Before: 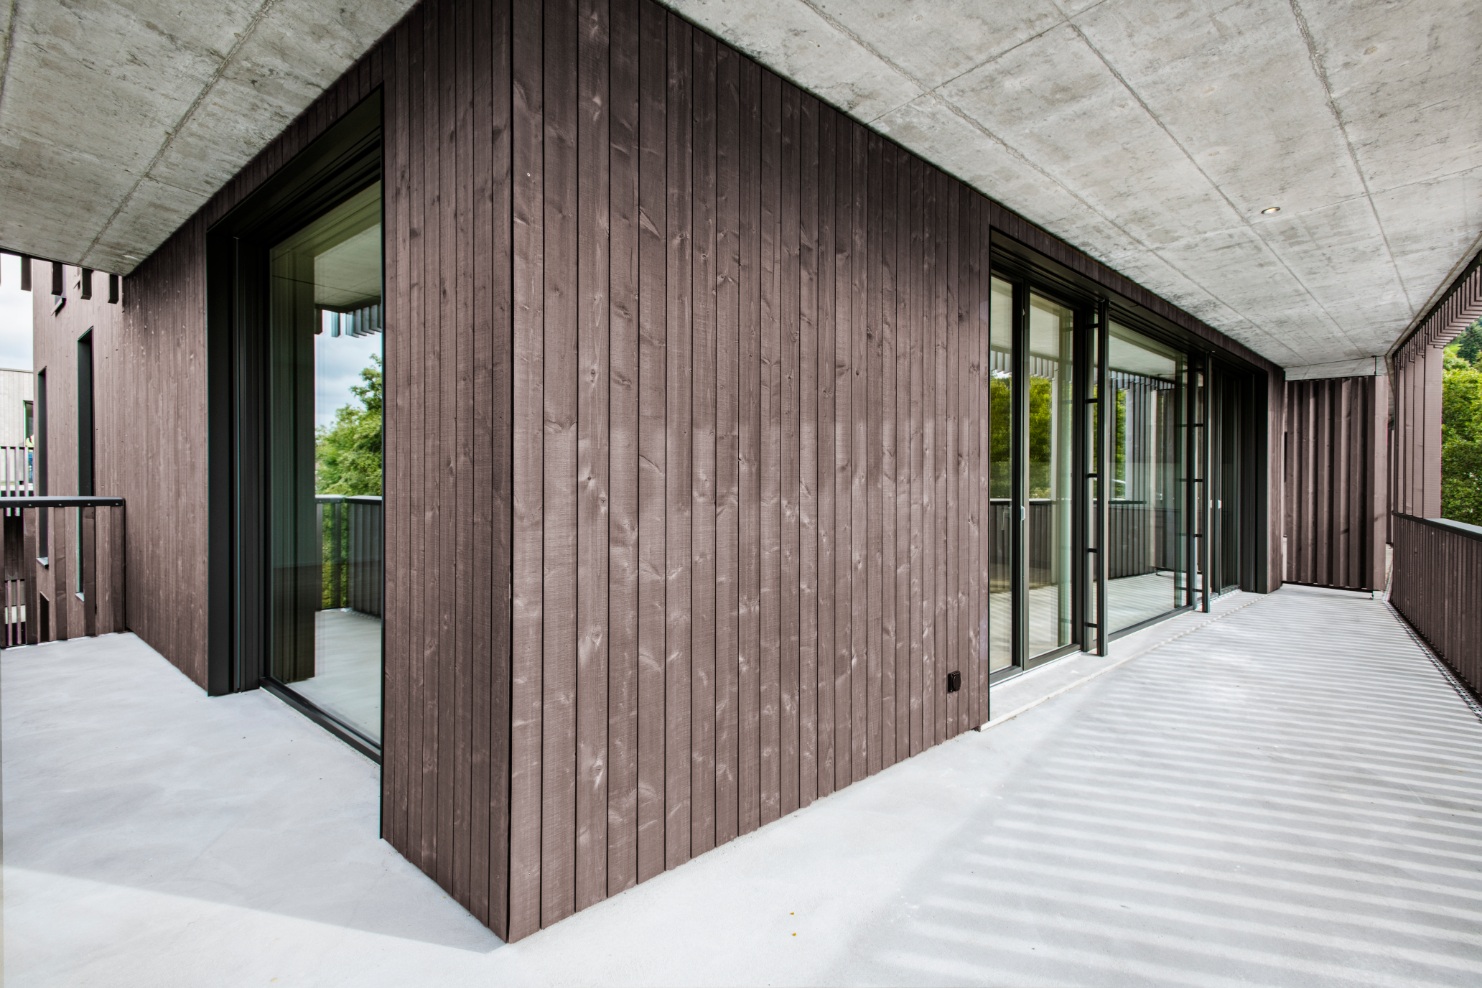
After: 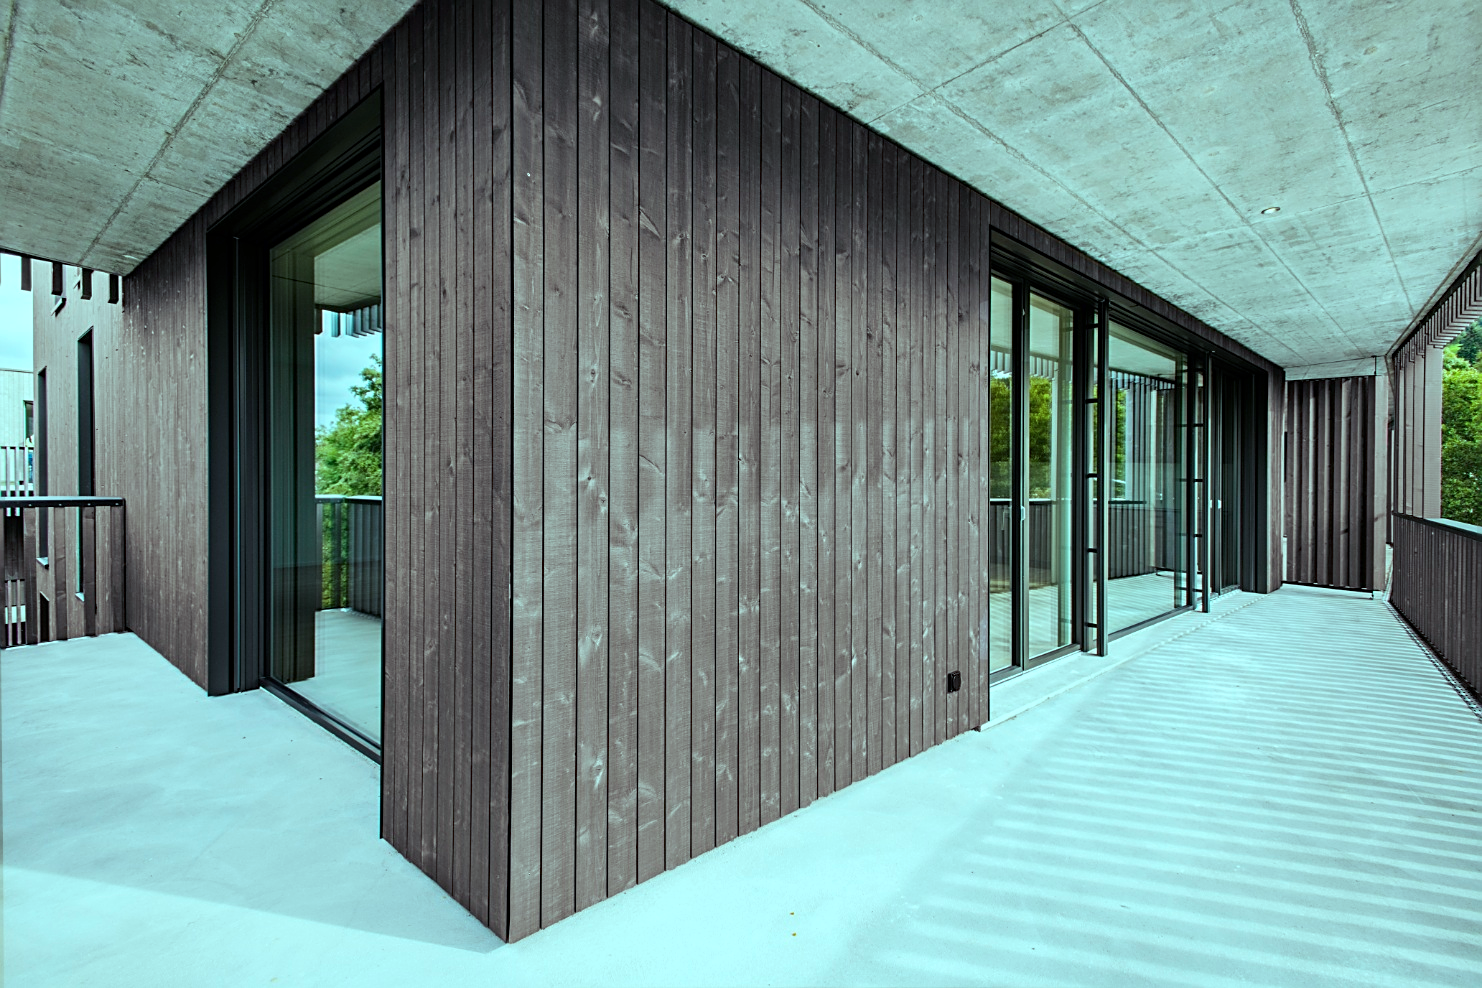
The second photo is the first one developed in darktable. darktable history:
sharpen: on, module defaults
color balance rgb: shadows lift › chroma 7.23%, shadows lift › hue 246.48°, highlights gain › chroma 5.38%, highlights gain › hue 196.93°, white fulcrum 1 EV
